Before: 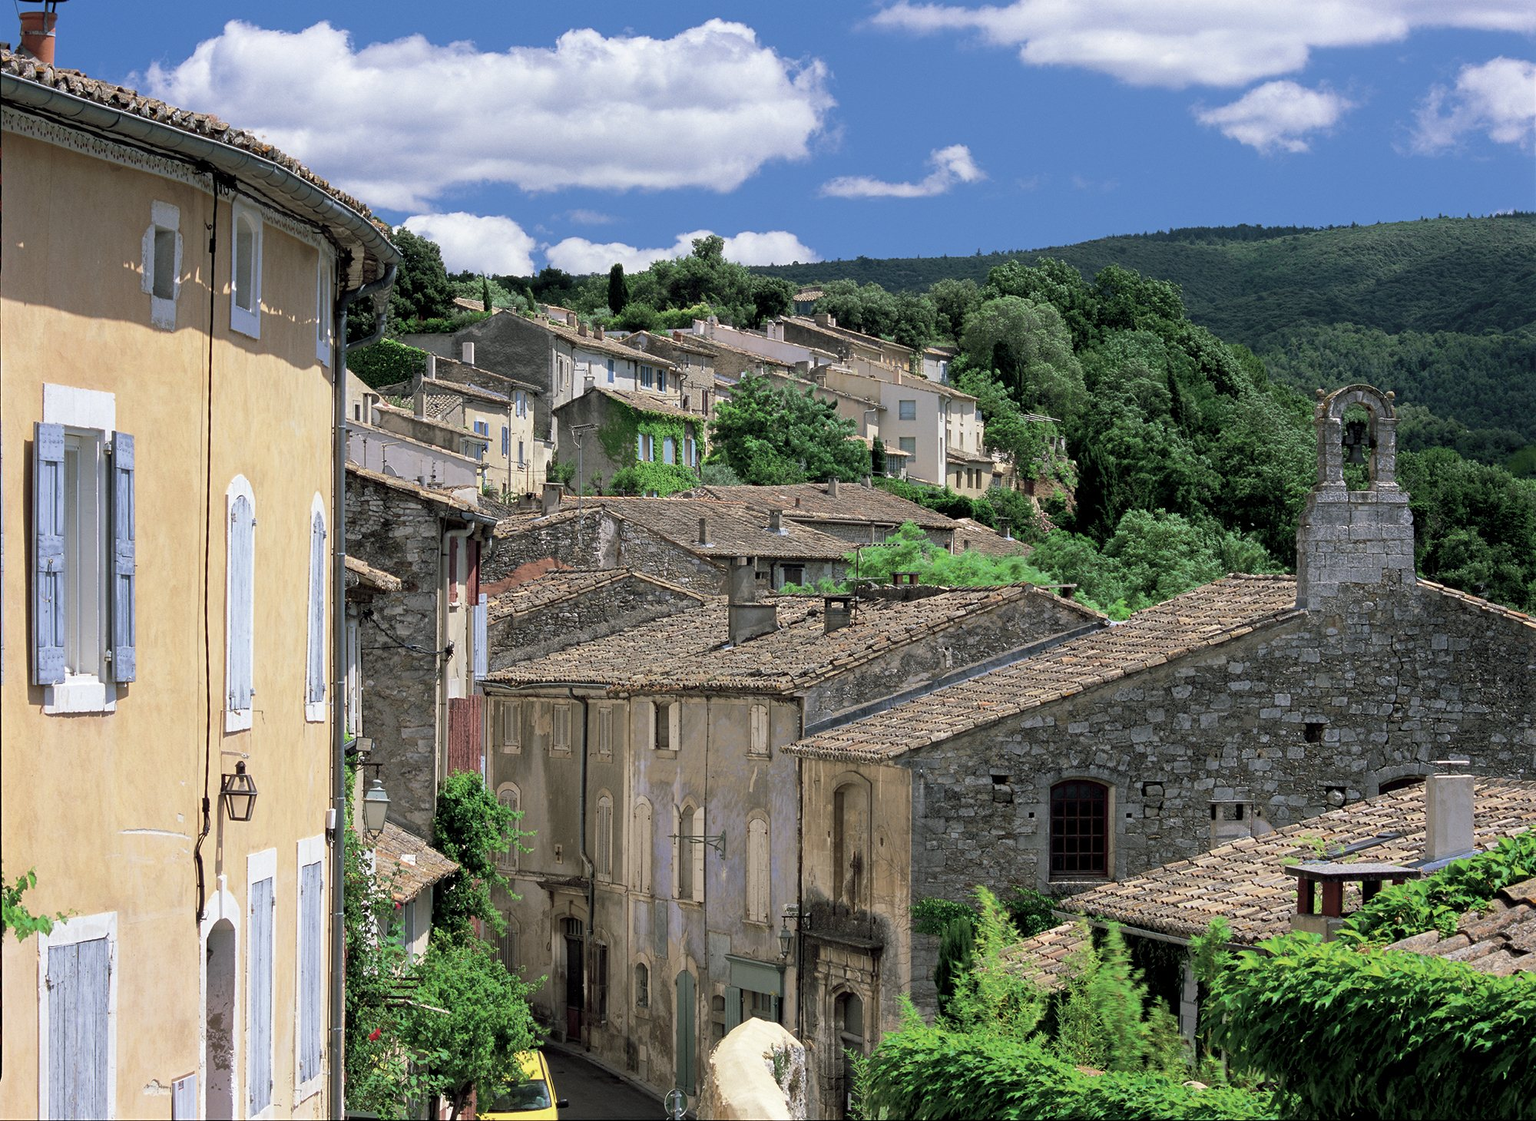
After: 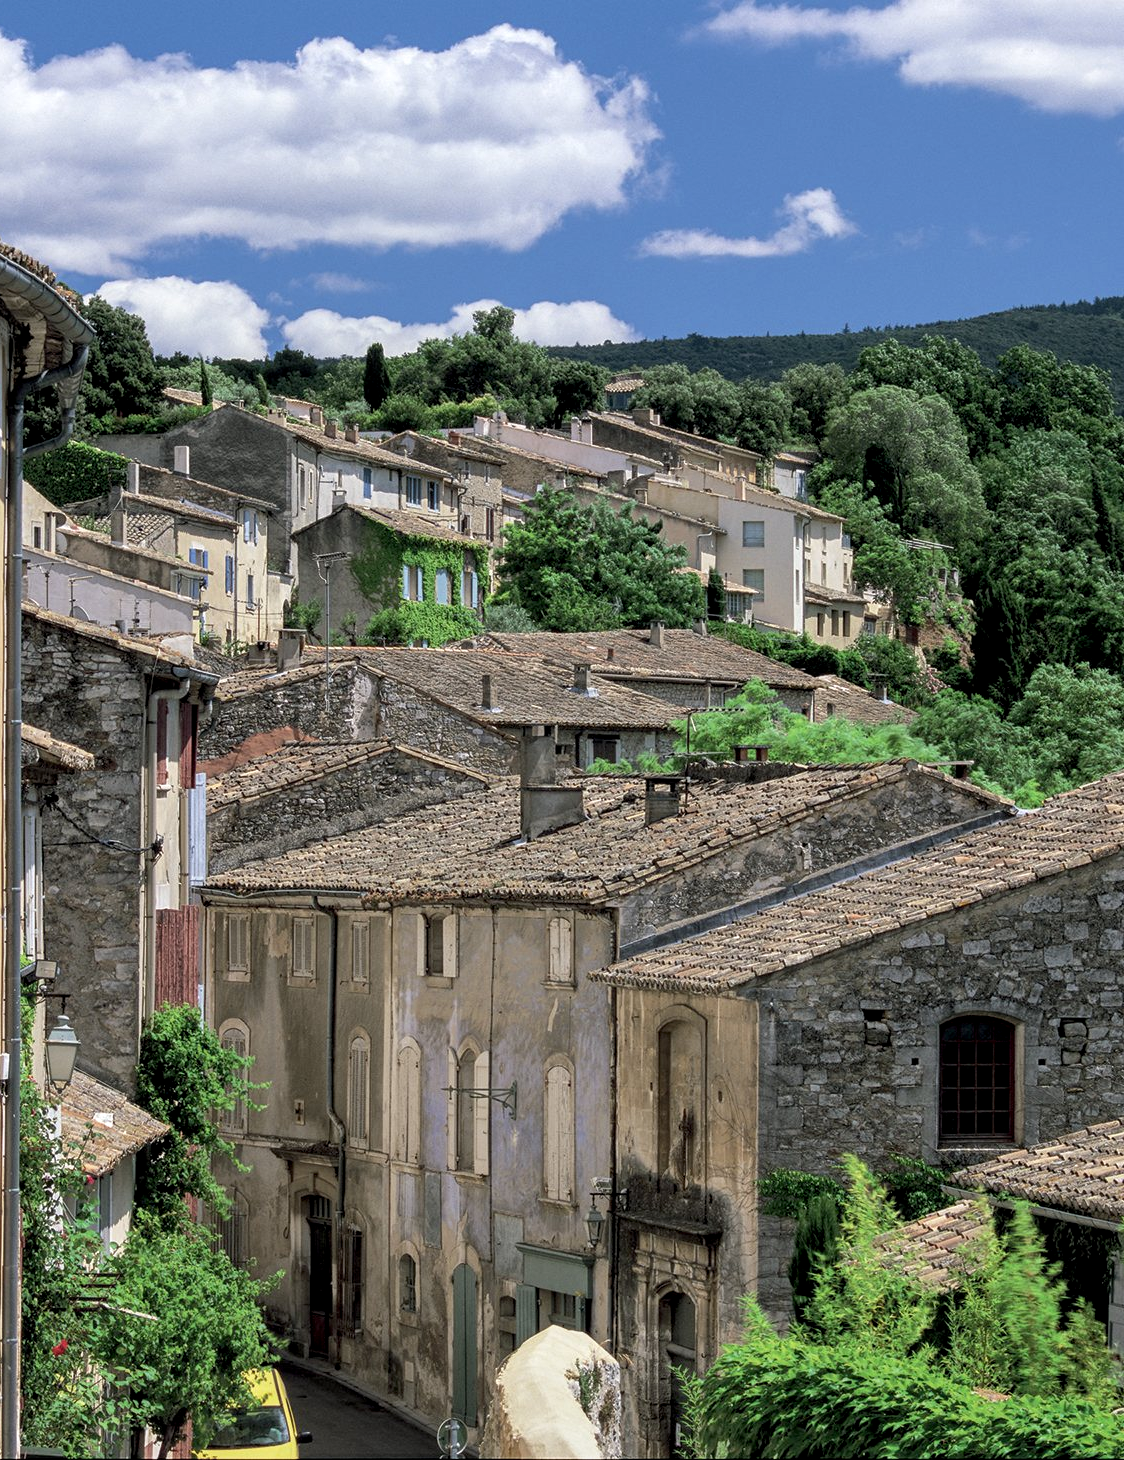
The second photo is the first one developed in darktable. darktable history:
crop: left 21.423%, right 22.339%
local contrast: on, module defaults
exposure: black level correction 0.002, compensate highlight preservation false
